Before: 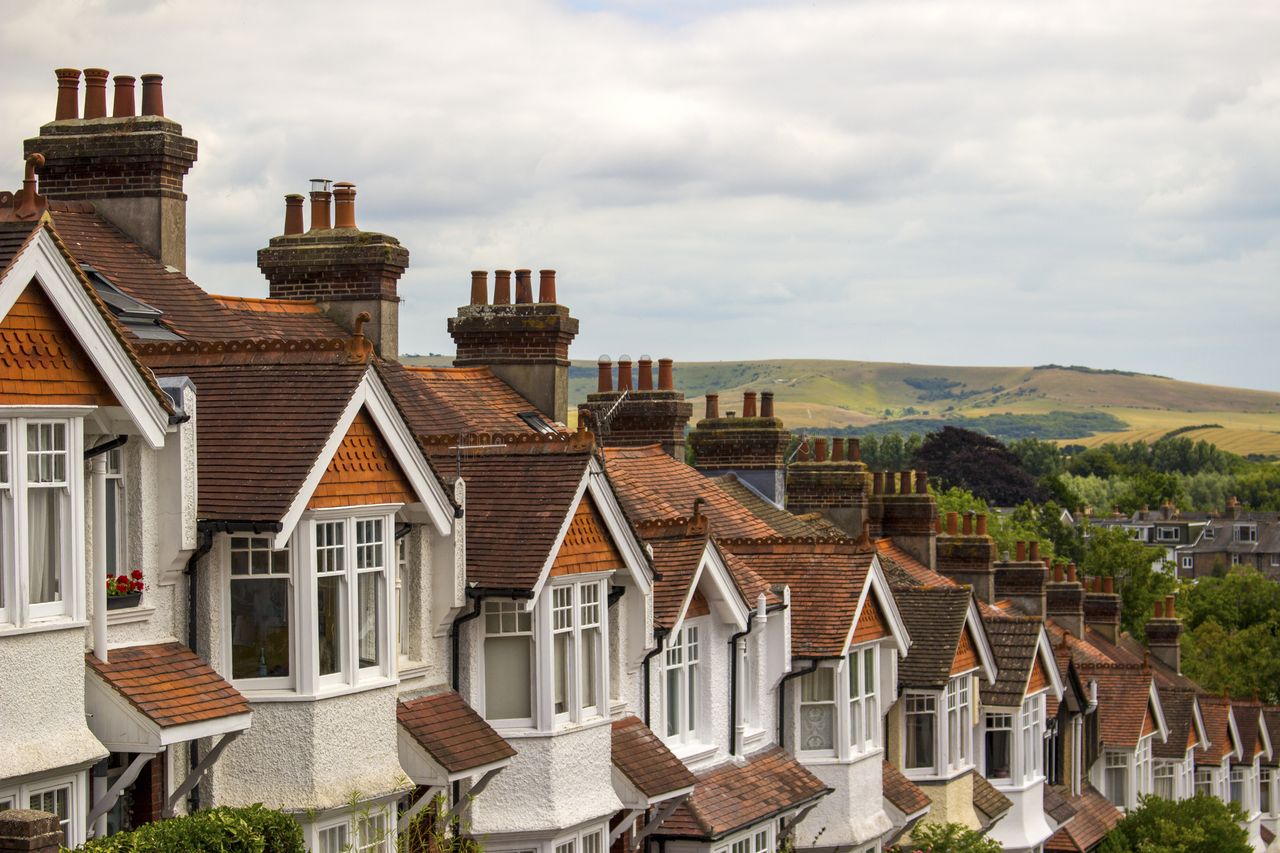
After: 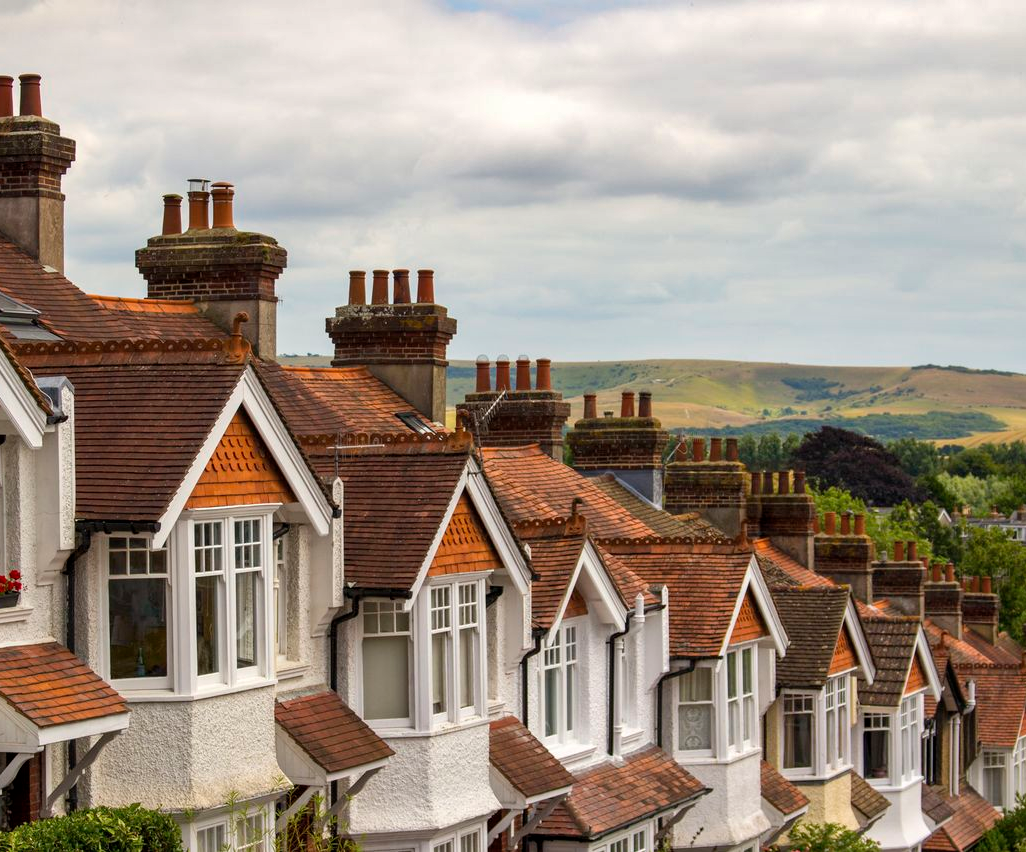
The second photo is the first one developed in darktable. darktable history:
crop and rotate: left 9.597%, right 10.195%
shadows and highlights: soften with gaussian
